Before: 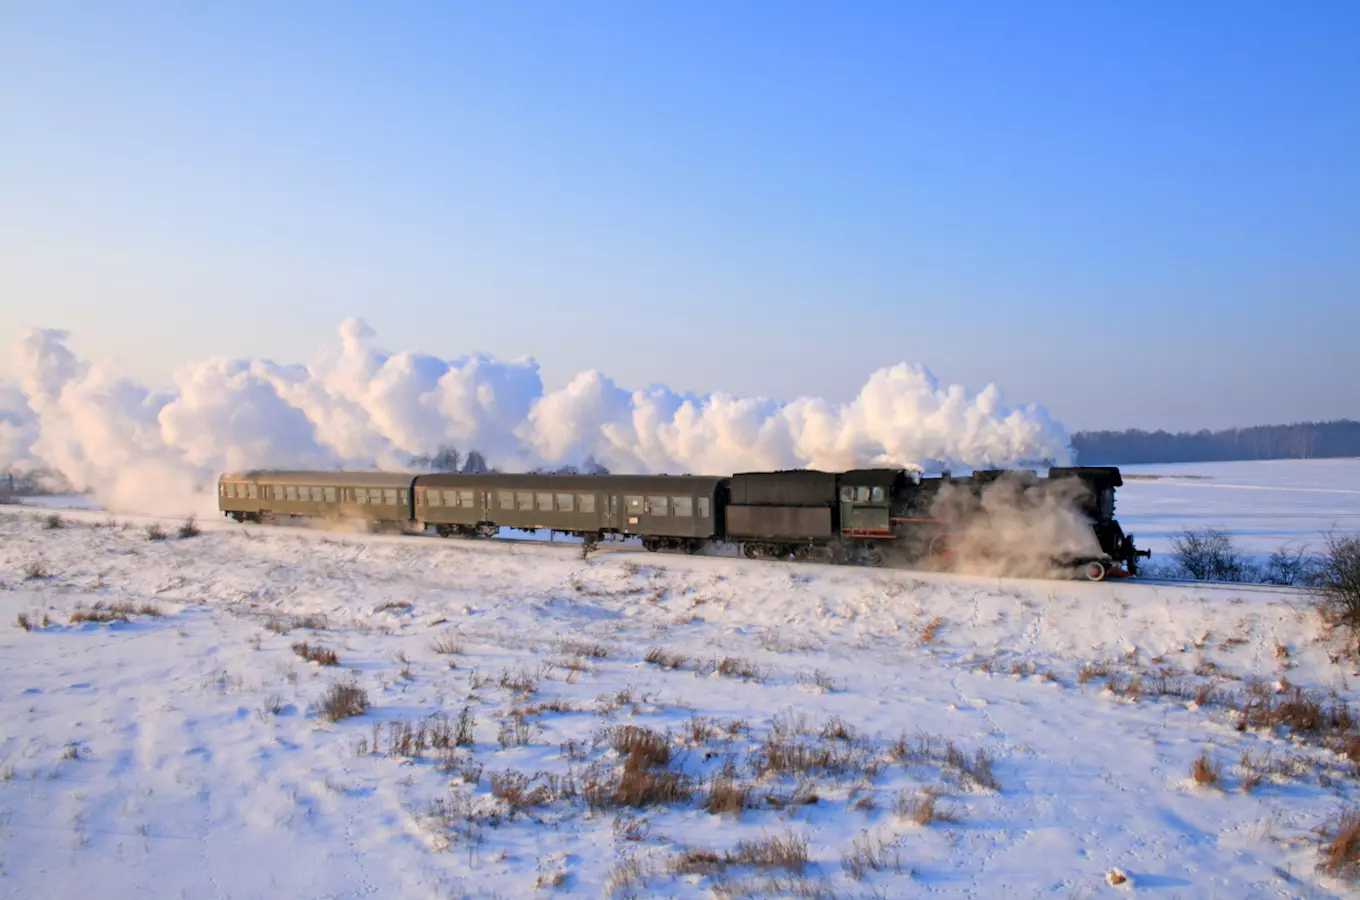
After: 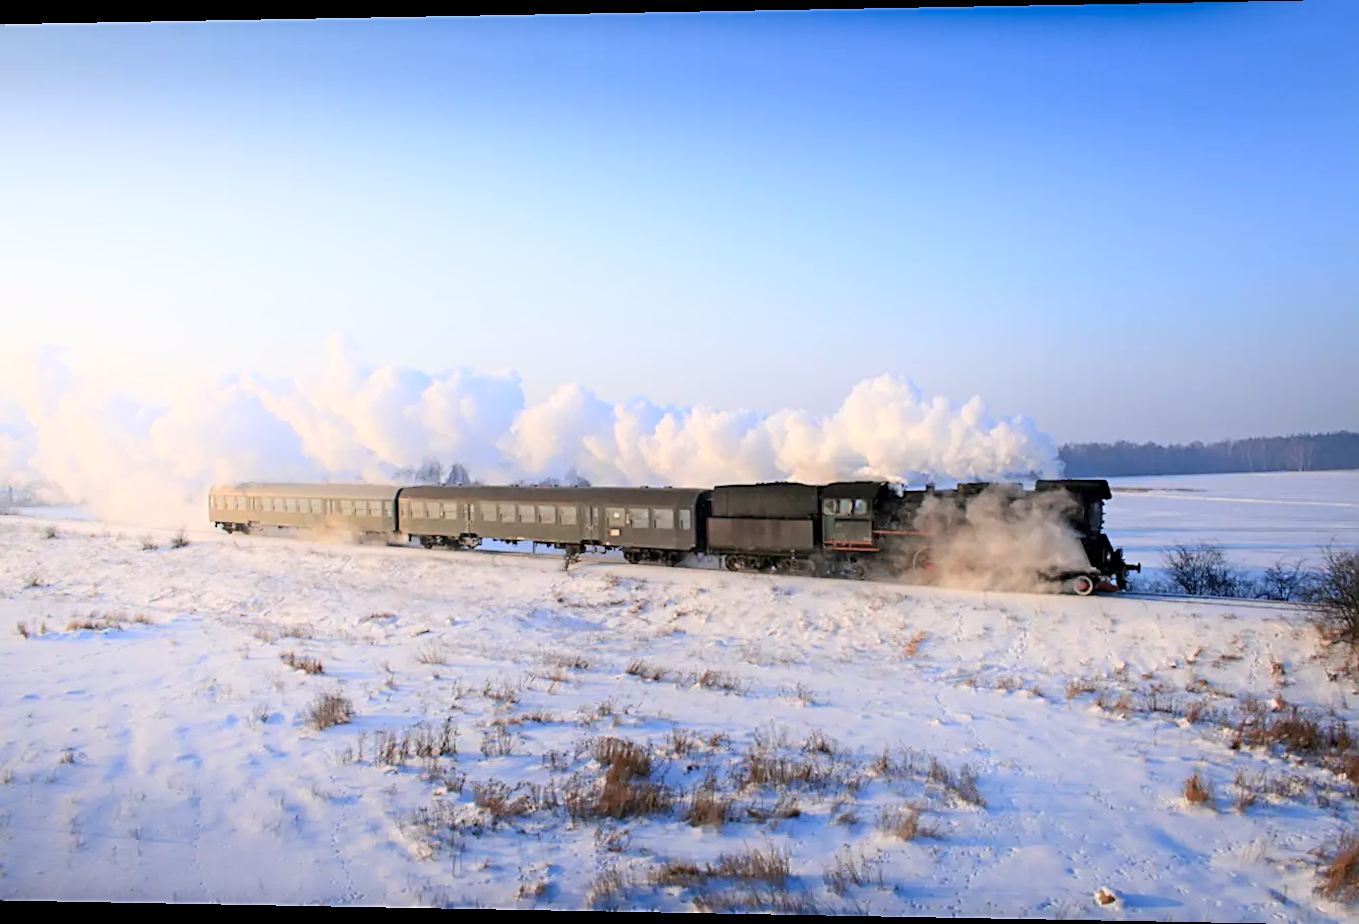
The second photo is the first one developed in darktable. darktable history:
rotate and perspective: lens shift (horizontal) -0.055, automatic cropping off
shadows and highlights: shadows -90, highlights 90, soften with gaussian
sharpen: on, module defaults
